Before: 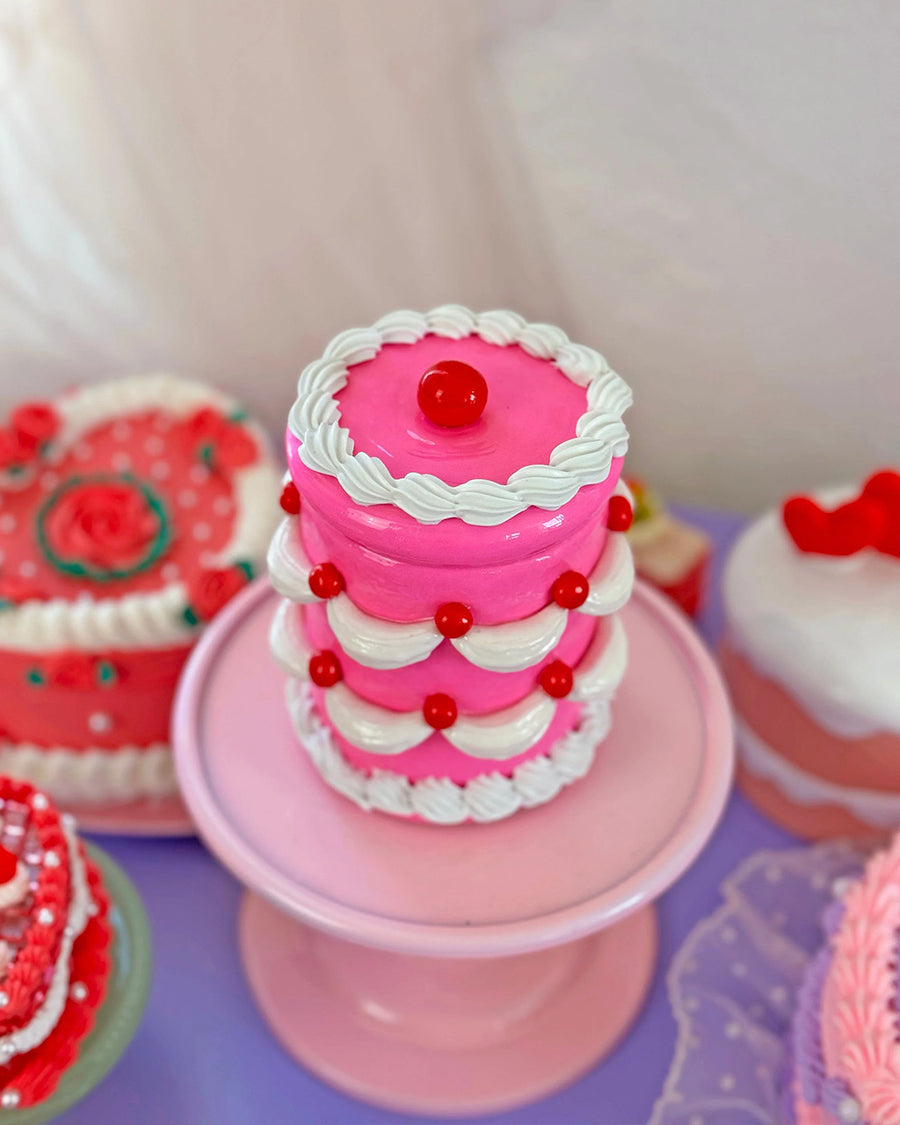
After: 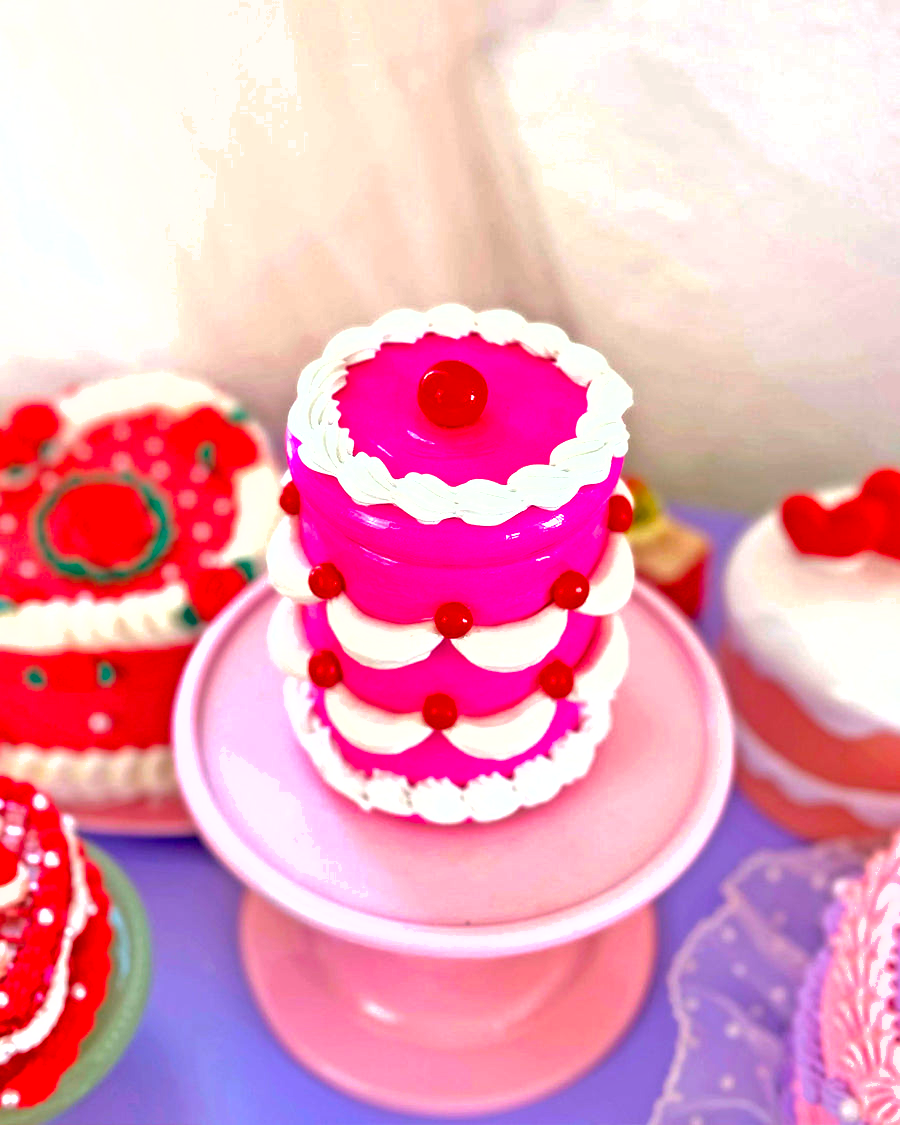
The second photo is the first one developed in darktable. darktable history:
tone equalizer: -8 EV -0.75 EV, -7 EV -0.7 EV, -6 EV -0.6 EV, -5 EV -0.4 EV, -3 EV 0.4 EV, -2 EV 0.6 EV, -1 EV 0.7 EV, +0 EV 0.75 EV, edges refinement/feathering 500, mask exposure compensation -1.57 EV, preserve details no
color balance rgb: perceptual saturation grading › global saturation 36%, perceptual brilliance grading › global brilliance 10%, global vibrance 20%
shadows and highlights: on, module defaults
